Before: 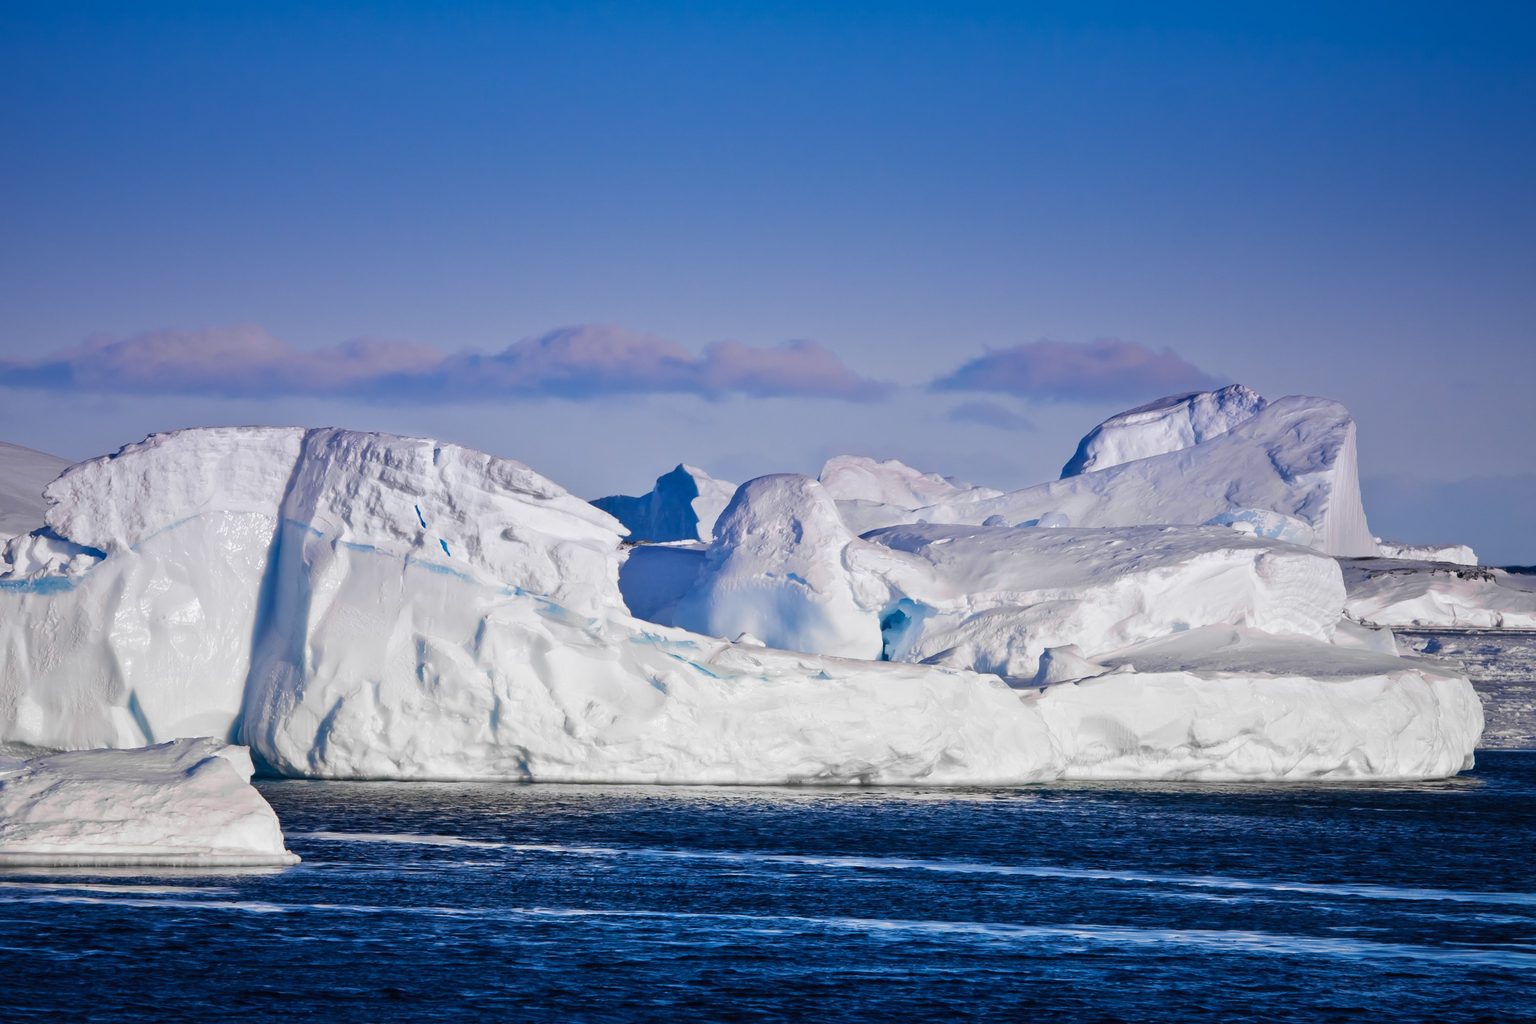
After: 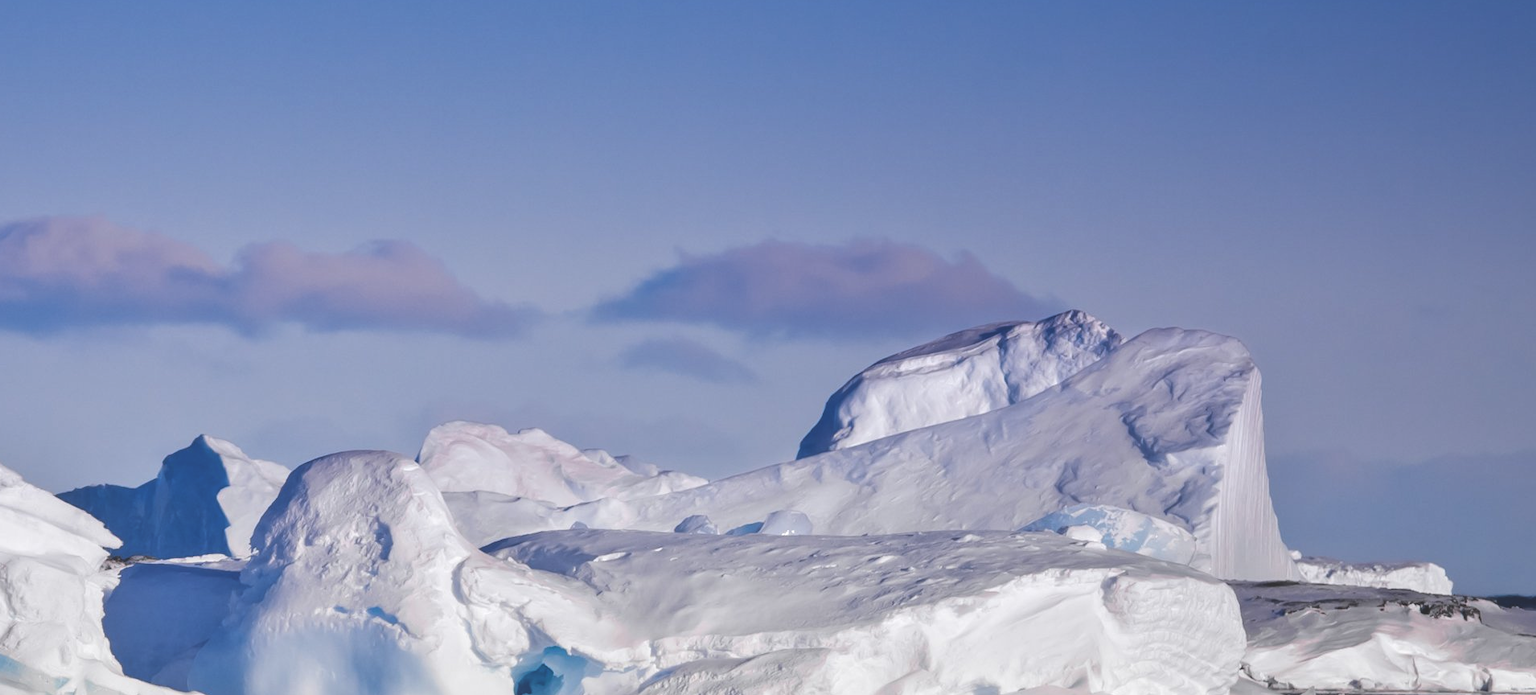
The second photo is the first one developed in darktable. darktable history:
crop: left 36.005%, top 18.293%, right 0.31%, bottom 38.444%
exposure: black level correction -0.03, compensate highlight preservation false
local contrast: on, module defaults
